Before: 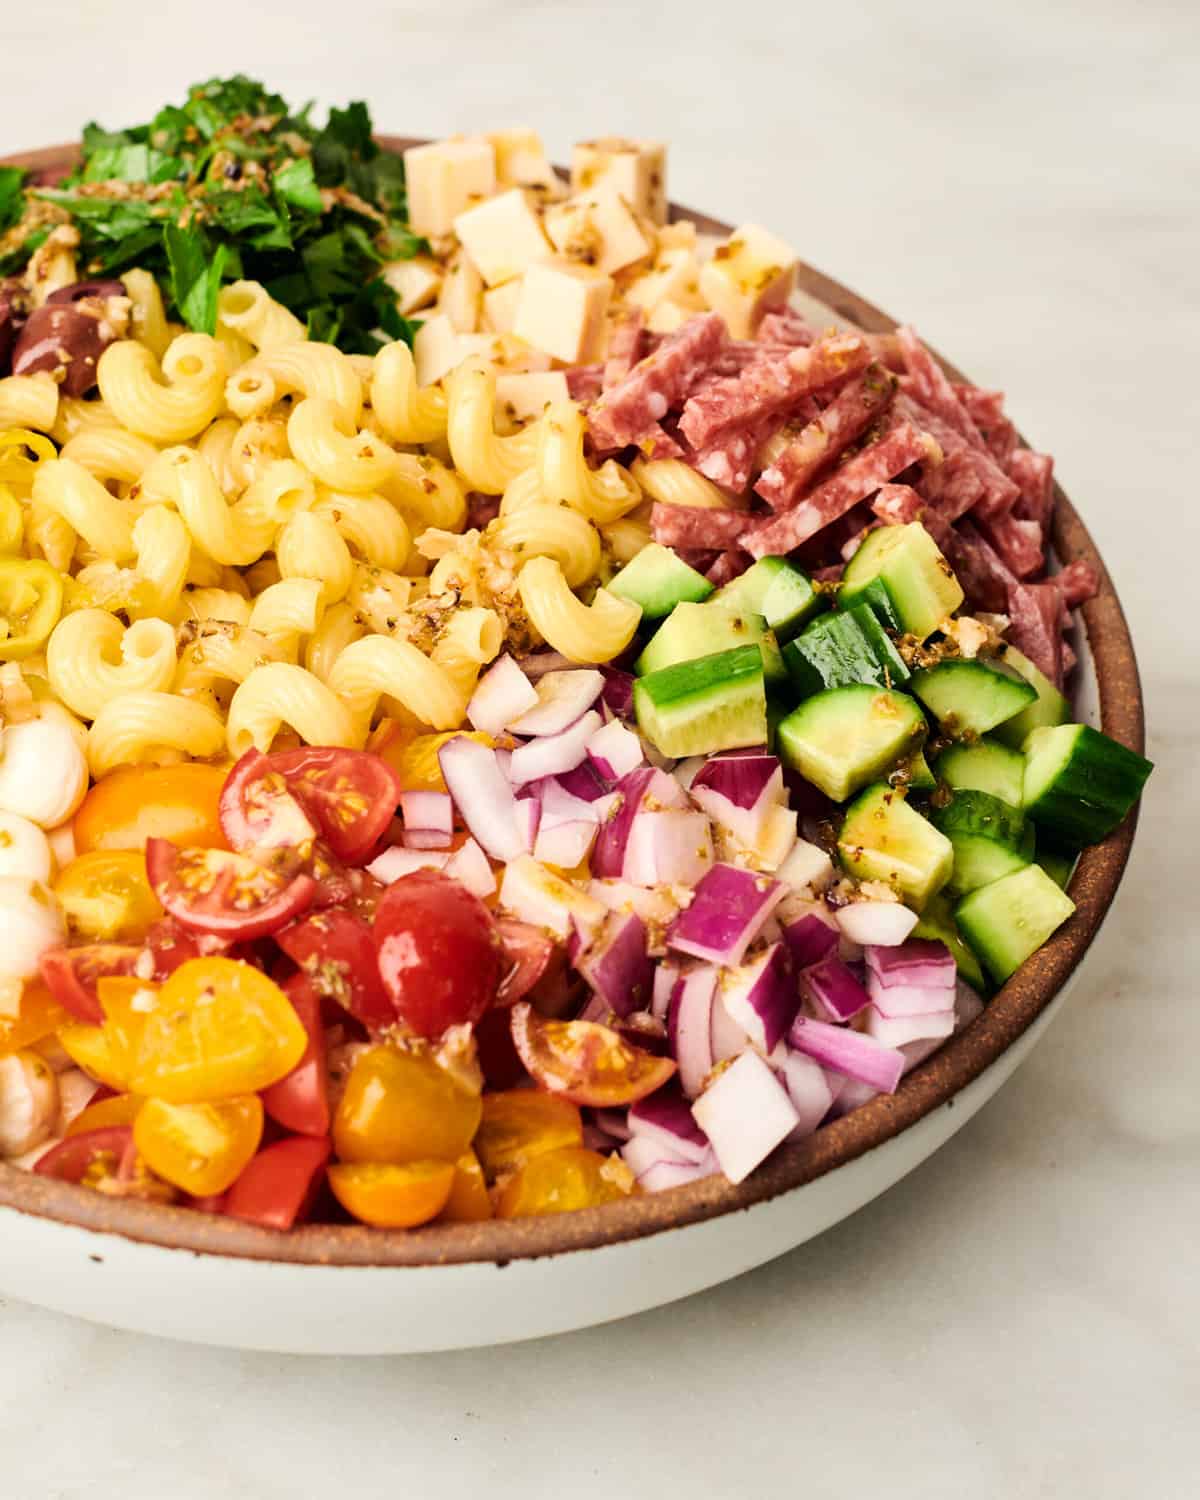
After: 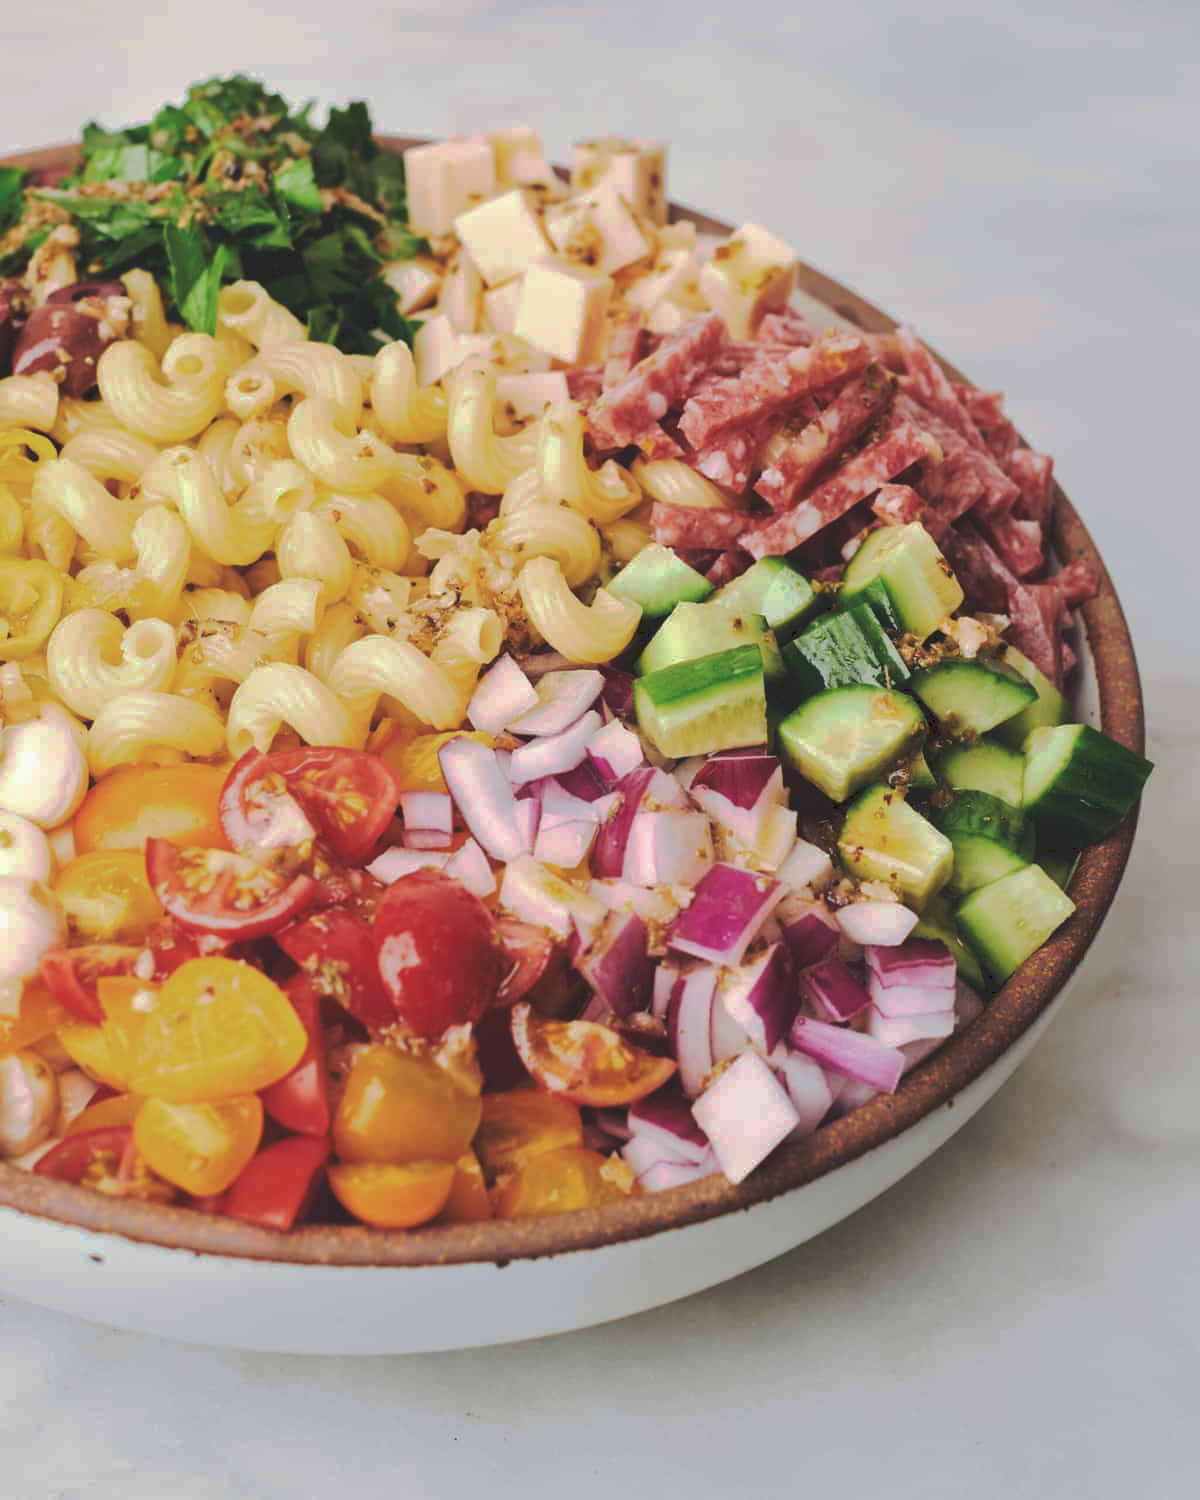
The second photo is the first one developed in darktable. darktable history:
color correction: highlights a* -0.772, highlights b* -8.92
tone curve: curves: ch0 [(0, 0) (0.003, 0.149) (0.011, 0.152) (0.025, 0.154) (0.044, 0.164) (0.069, 0.179) (0.1, 0.194) (0.136, 0.211) (0.177, 0.232) (0.224, 0.258) (0.277, 0.289) (0.335, 0.326) (0.399, 0.371) (0.468, 0.438) (0.543, 0.504) (0.623, 0.569) (0.709, 0.642) (0.801, 0.716) (0.898, 0.775) (1, 1)], preserve colors none
